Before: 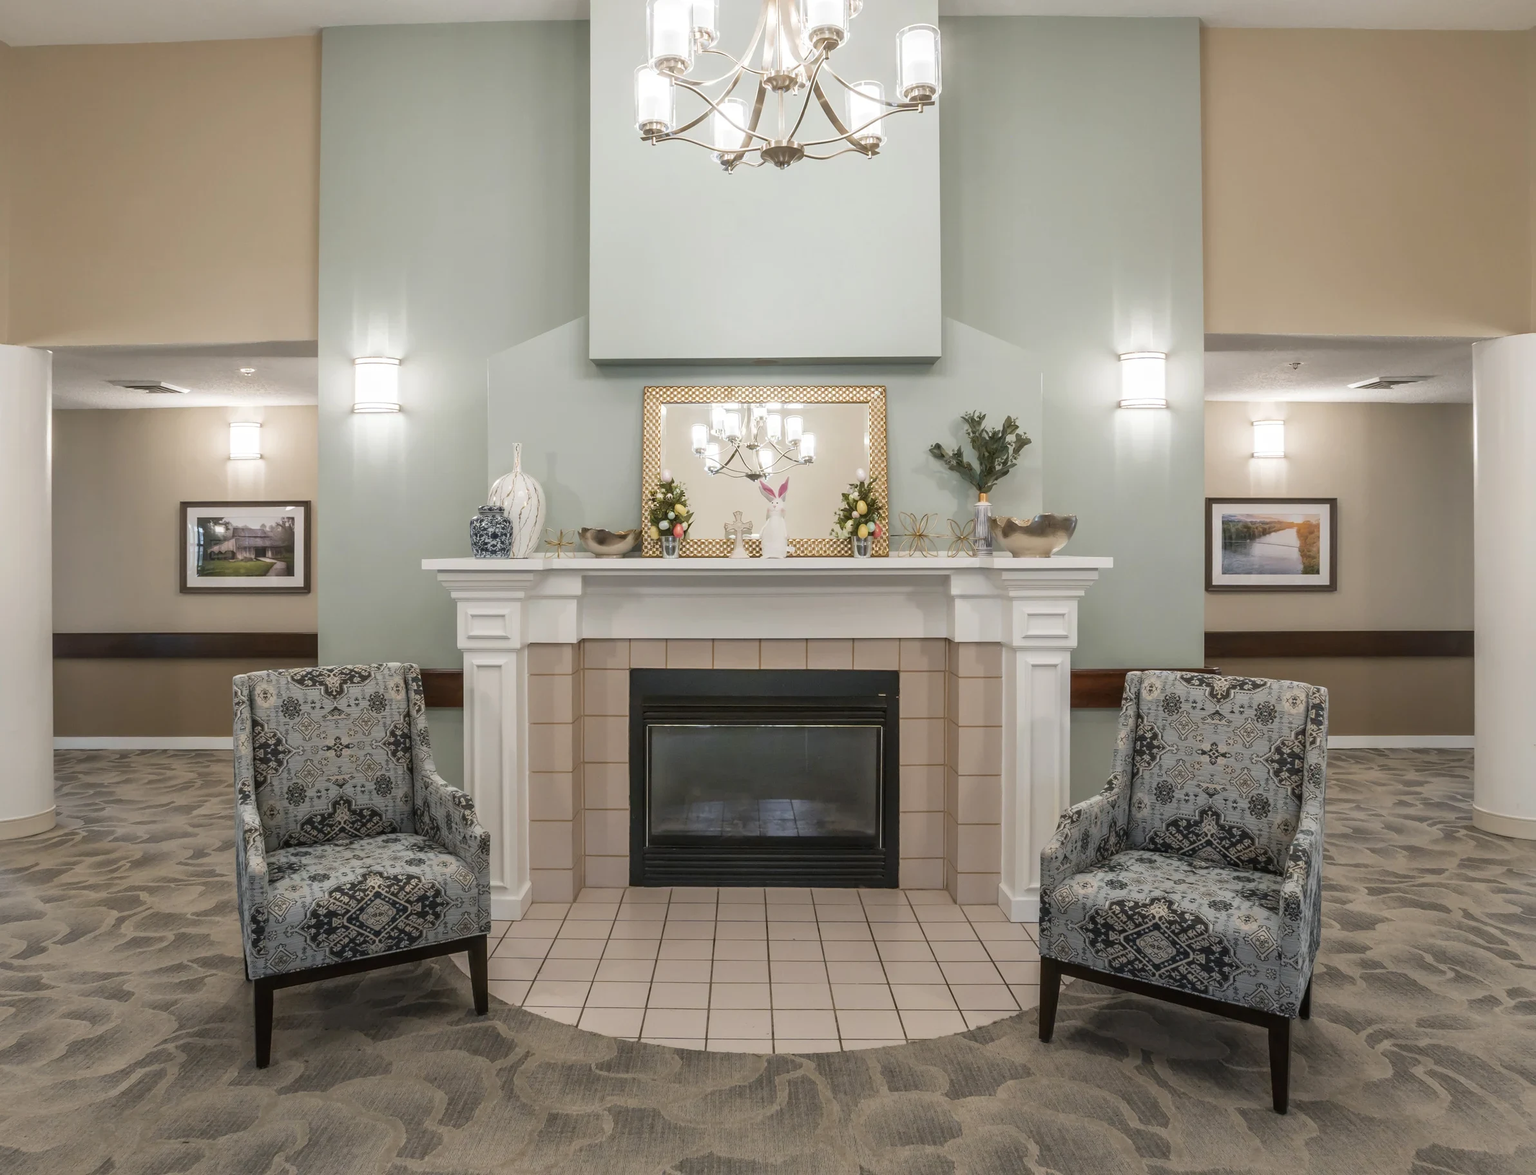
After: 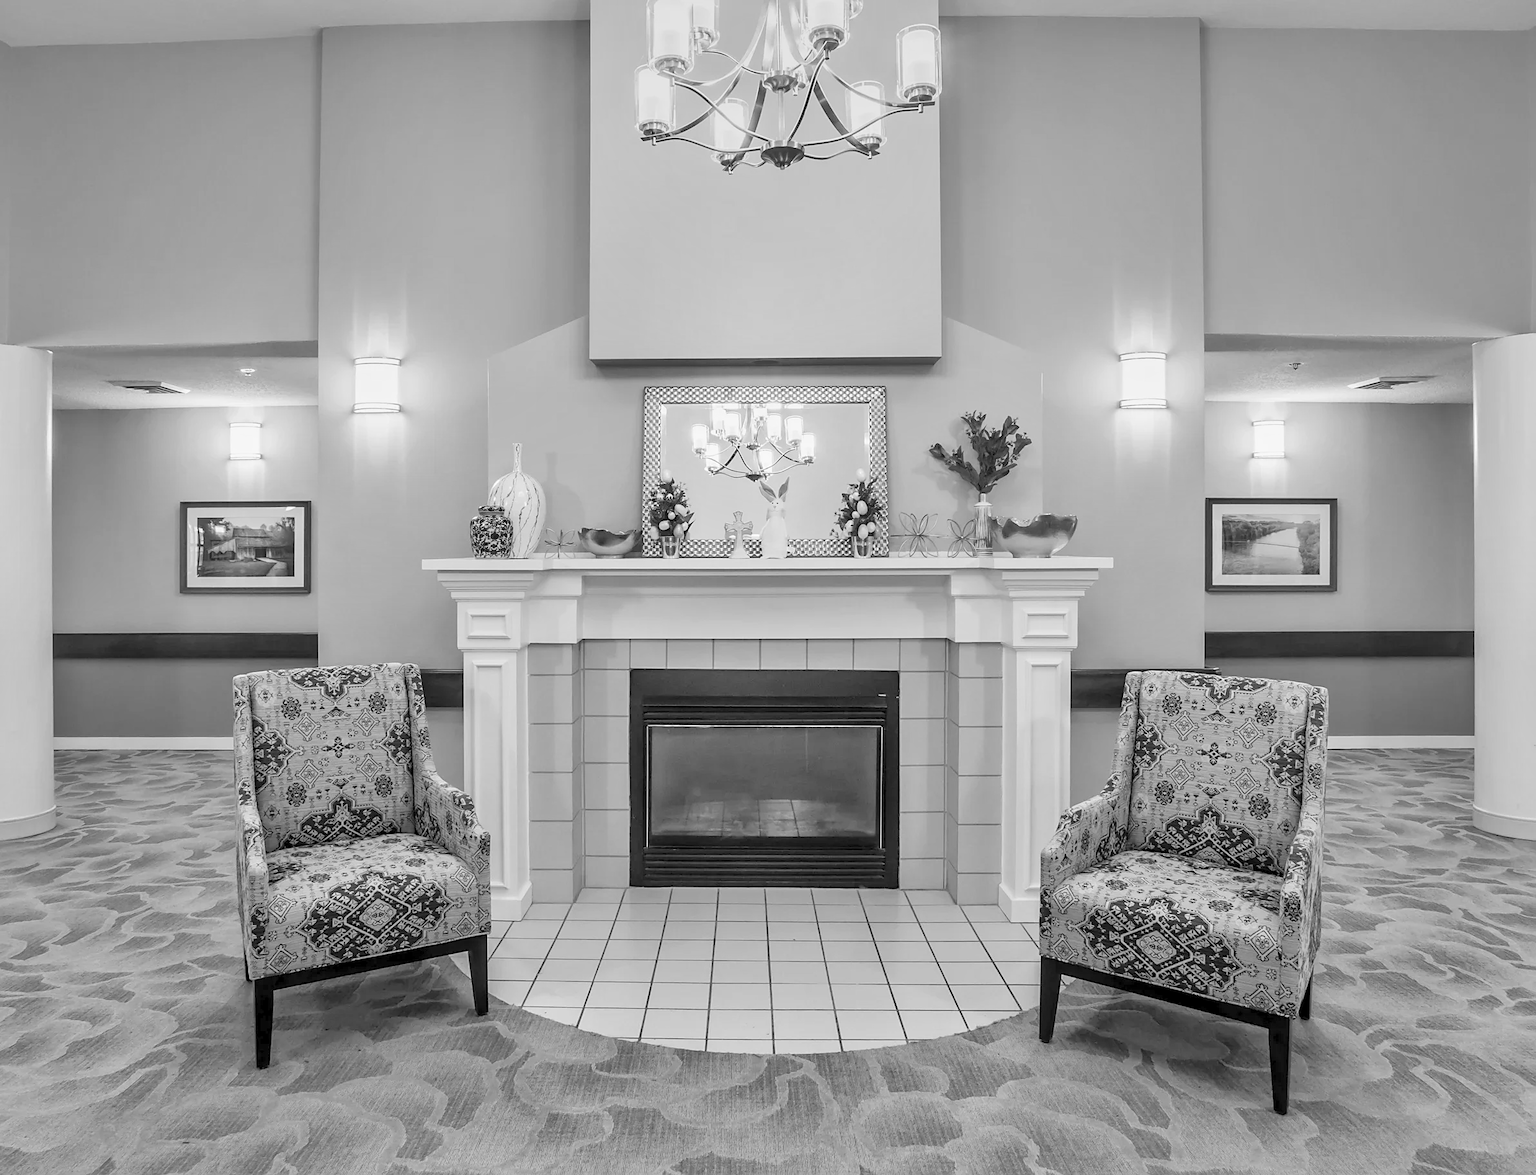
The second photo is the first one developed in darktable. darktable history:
exposure: exposure -0.582 EV, compensate highlight preservation false
graduated density: hue 238.83°, saturation 50%
color correction: highlights a* 9.03, highlights b* 8.71, shadows a* 40, shadows b* 40, saturation 0.8
sharpen: radius 1.864, amount 0.398, threshold 1.271
shadows and highlights: low approximation 0.01, soften with gaussian
monochrome: a 32, b 64, size 2.3
tone equalizer: -8 EV -0.417 EV, -7 EV -0.389 EV, -6 EV -0.333 EV, -5 EV -0.222 EV, -3 EV 0.222 EV, -2 EV 0.333 EV, -1 EV 0.389 EV, +0 EV 0.417 EV, edges refinement/feathering 500, mask exposure compensation -1.57 EV, preserve details no
levels: levels [0.008, 0.318, 0.836]
